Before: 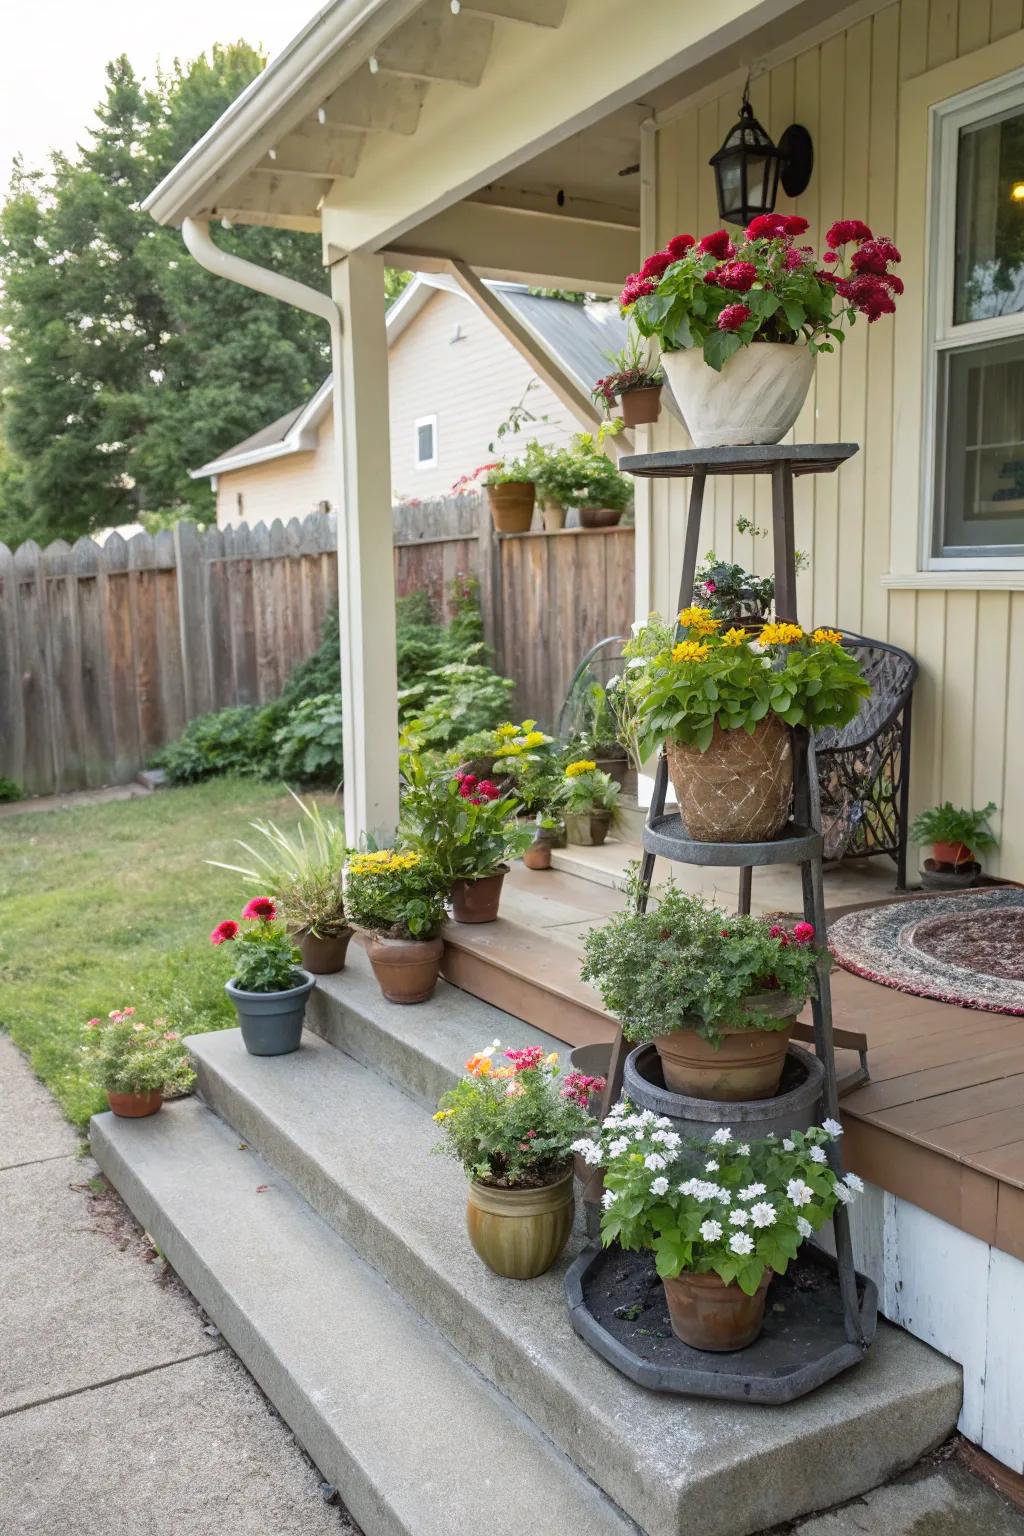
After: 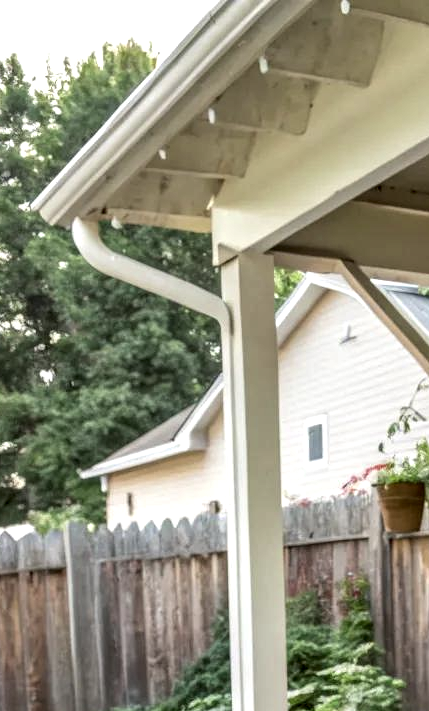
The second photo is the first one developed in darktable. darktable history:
color zones: curves: ch1 [(0.113, 0.438) (0.75, 0.5)]; ch2 [(0.12, 0.526) (0.75, 0.5)]
crop and rotate: left 10.817%, top 0.062%, right 47.194%, bottom 53.626%
local contrast: detail 160%
